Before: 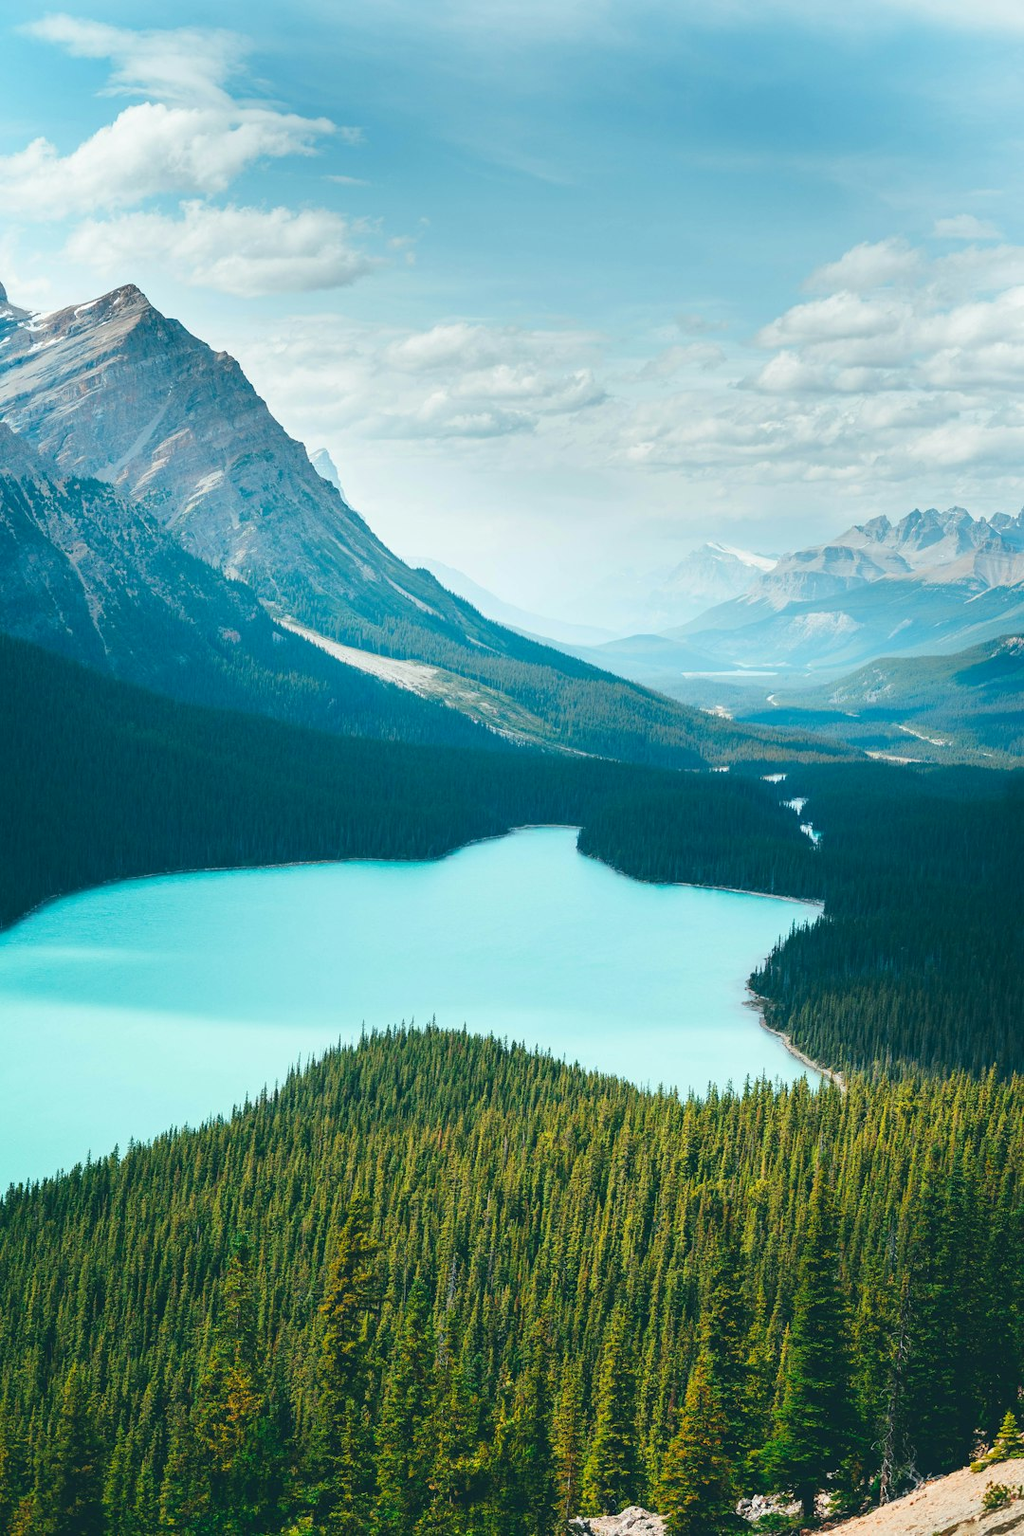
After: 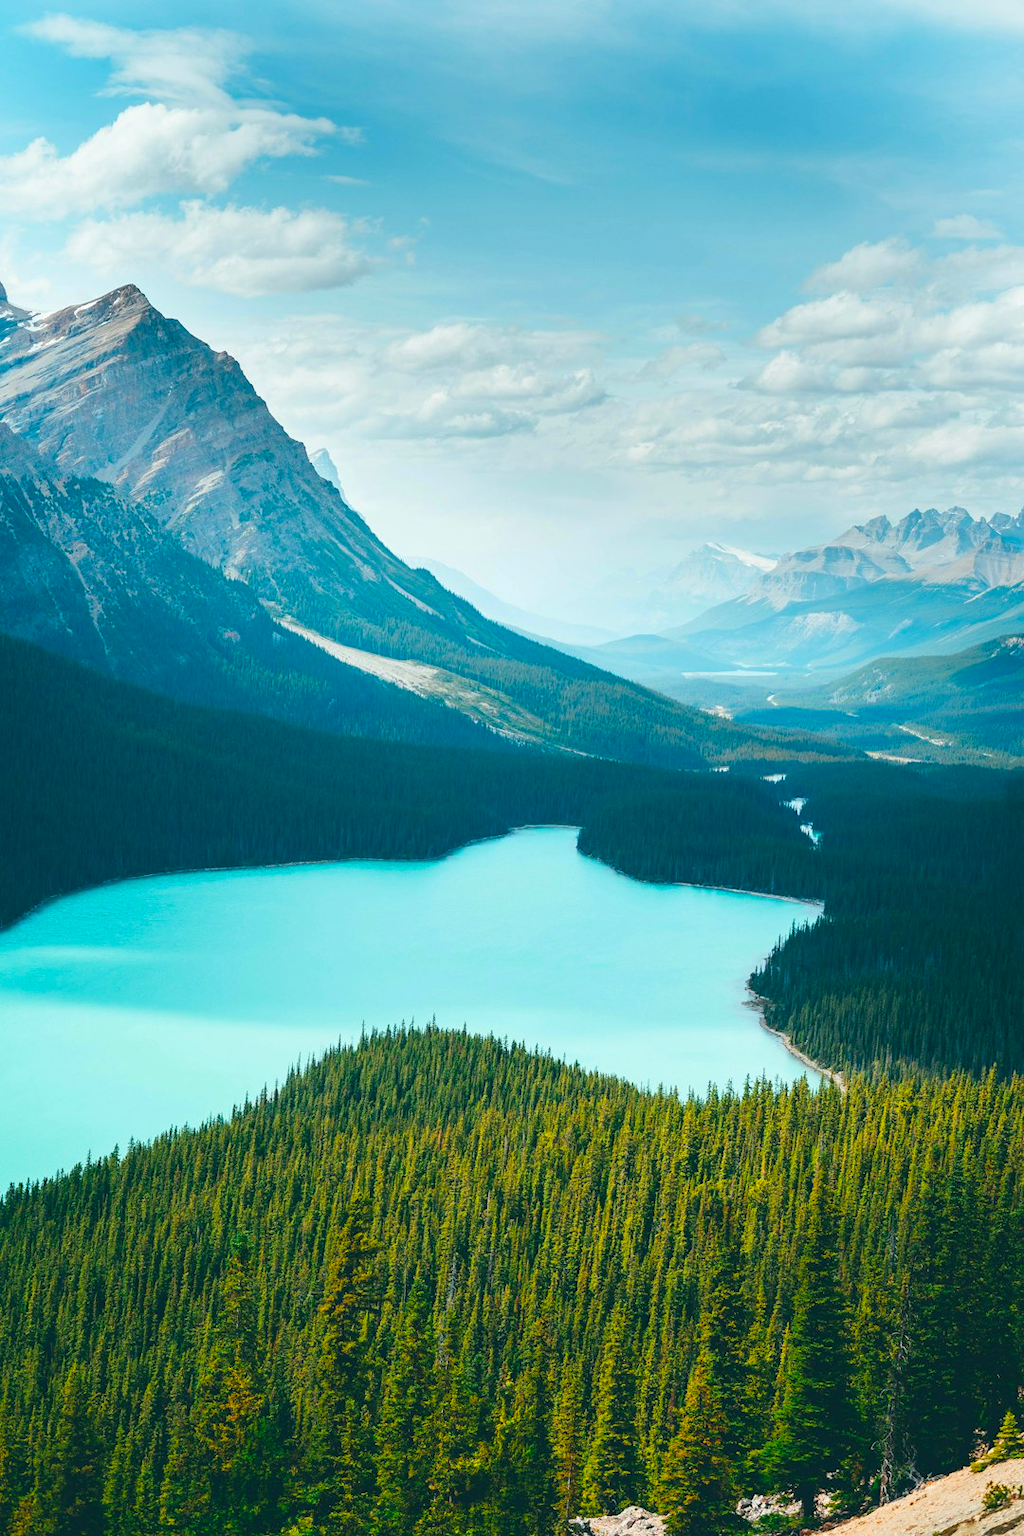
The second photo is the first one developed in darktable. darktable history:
contrast brightness saturation: contrast 0.01, saturation -0.05
color balance rgb: perceptual saturation grading › global saturation 20%, global vibrance 20%
